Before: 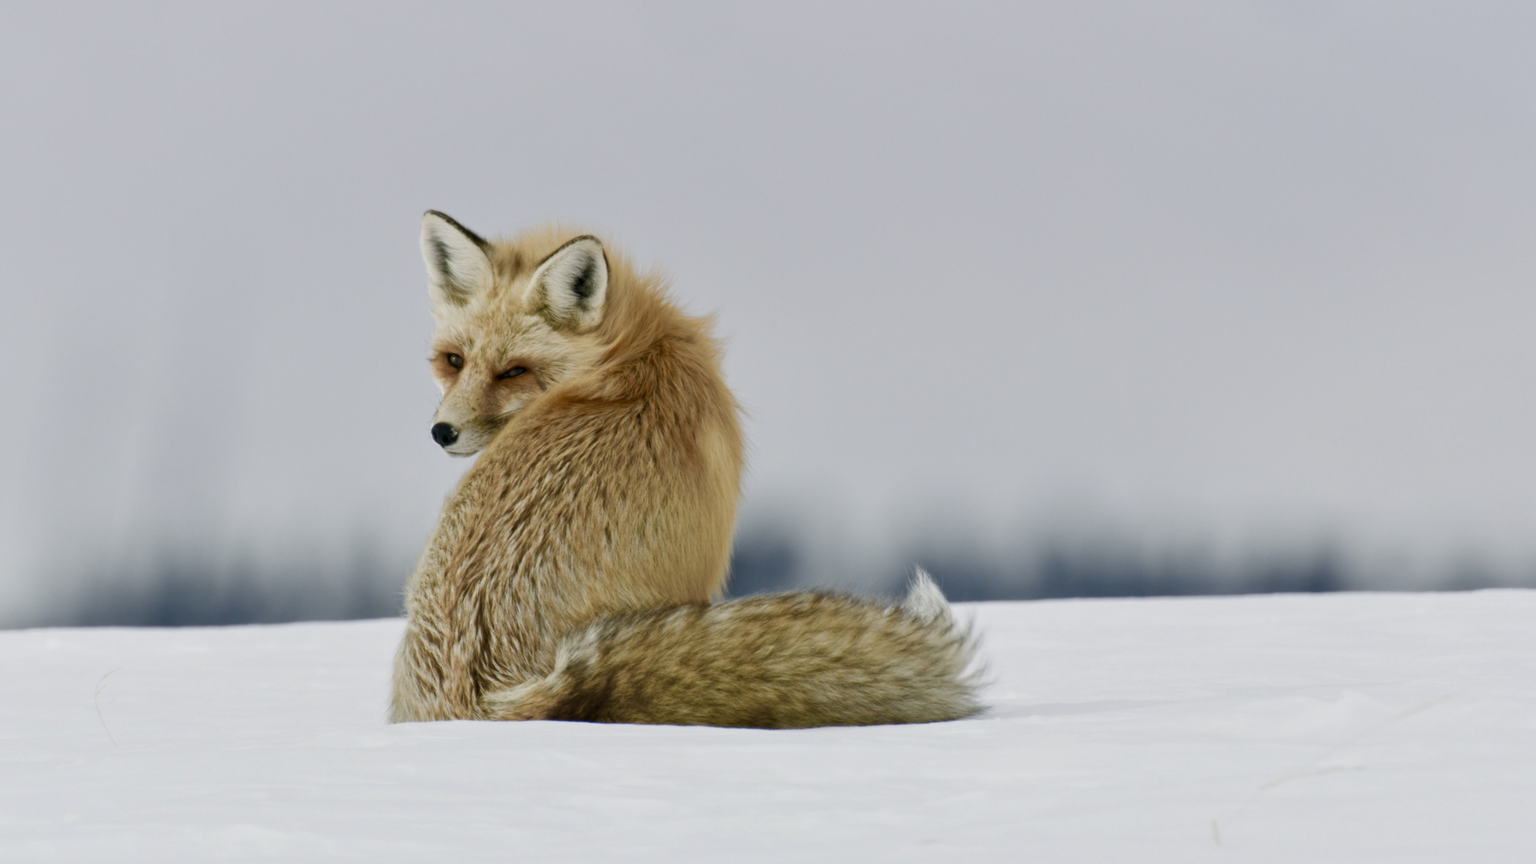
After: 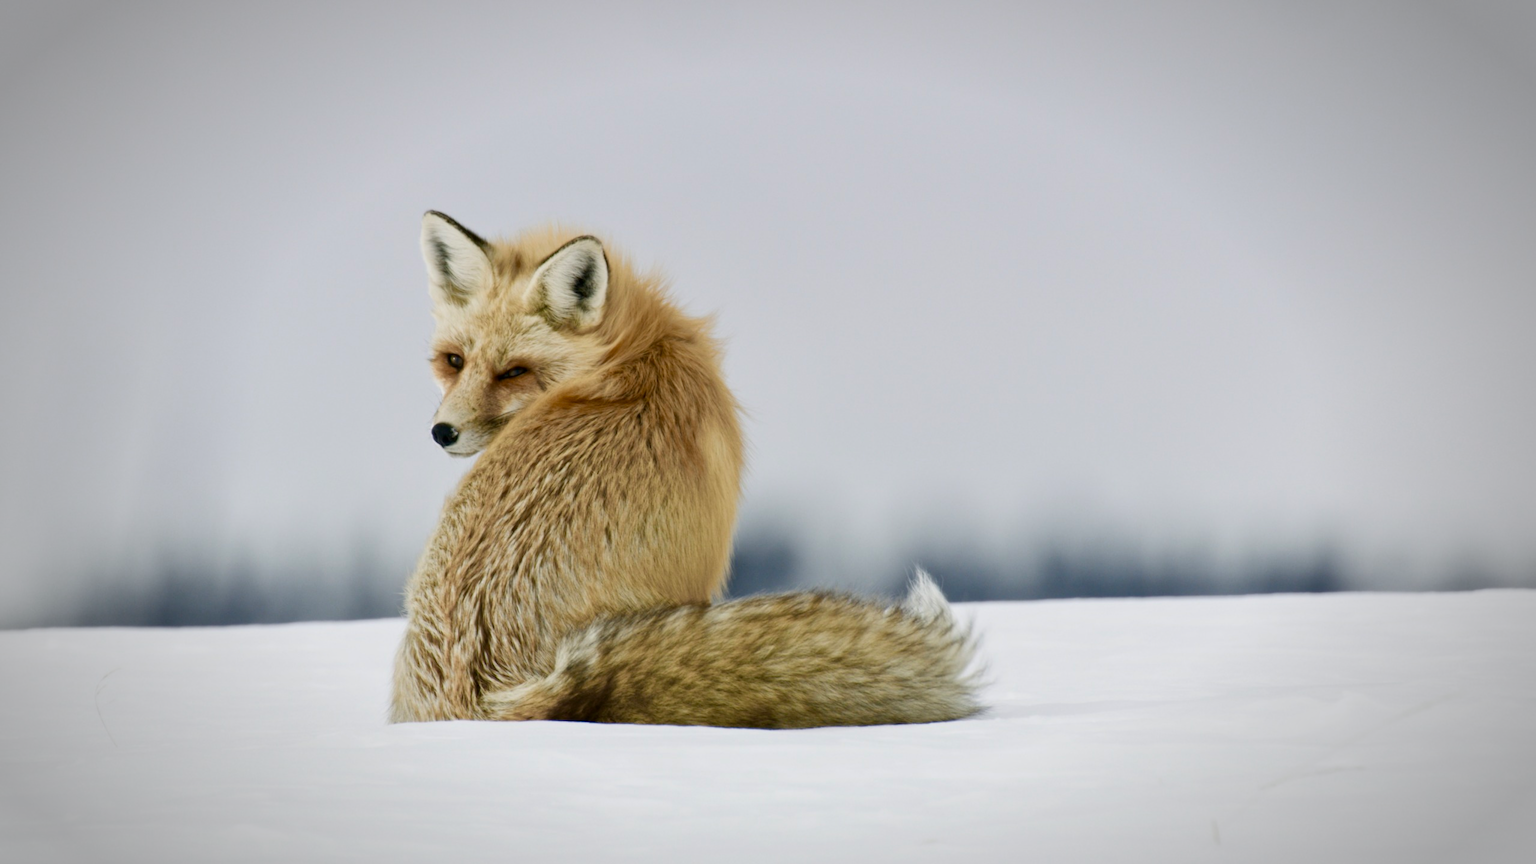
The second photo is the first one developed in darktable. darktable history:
tone curve: curves: ch0 [(0, 0) (0.004, 0.002) (0.02, 0.013) (0.218, 0.218) (0.664, 0.718) (0.832, 0.873) (1, 1)], color space Lab, independent channels, preserve colors none
vignetting: fall-off start 70.56%, saturation -0.66, width/height ratio 1.334
